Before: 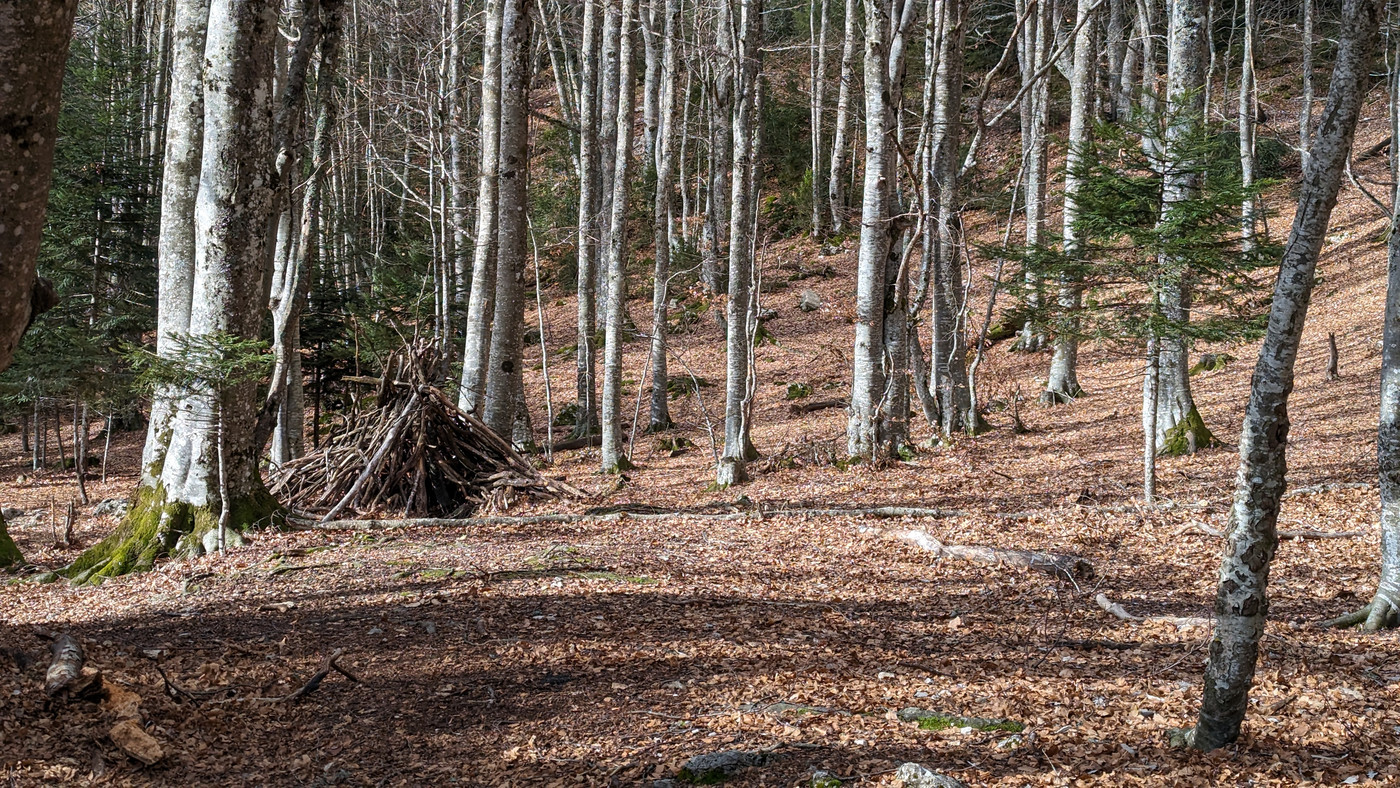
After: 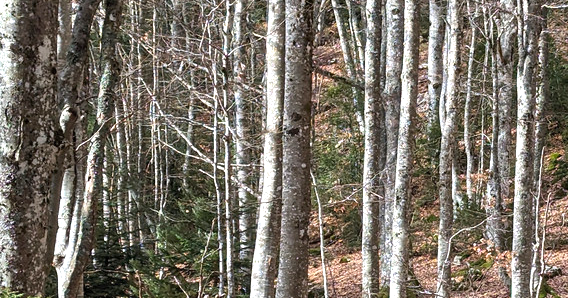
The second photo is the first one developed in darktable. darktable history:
crop: left 15.452%, top 5.459%, right 43.956%, bottom 56.62%
exposure: black level correction 0, exposure 0.7 EV, compensate exposure bias true, compensate highlight preservation false
